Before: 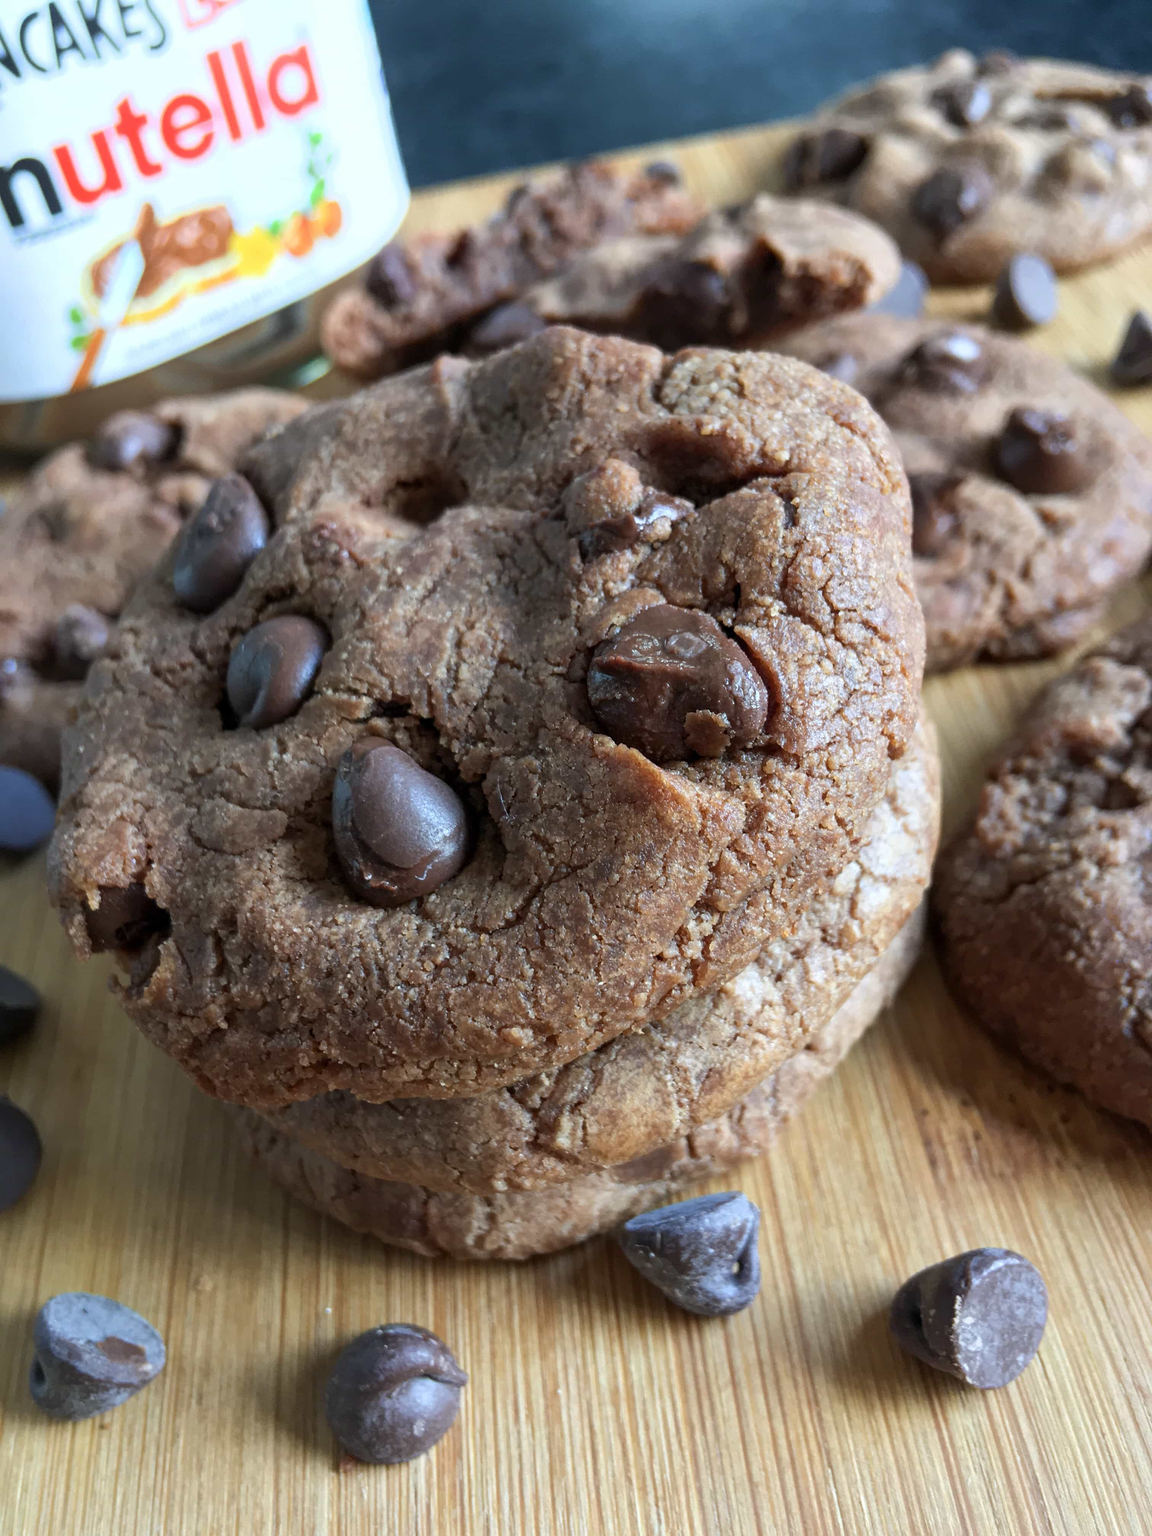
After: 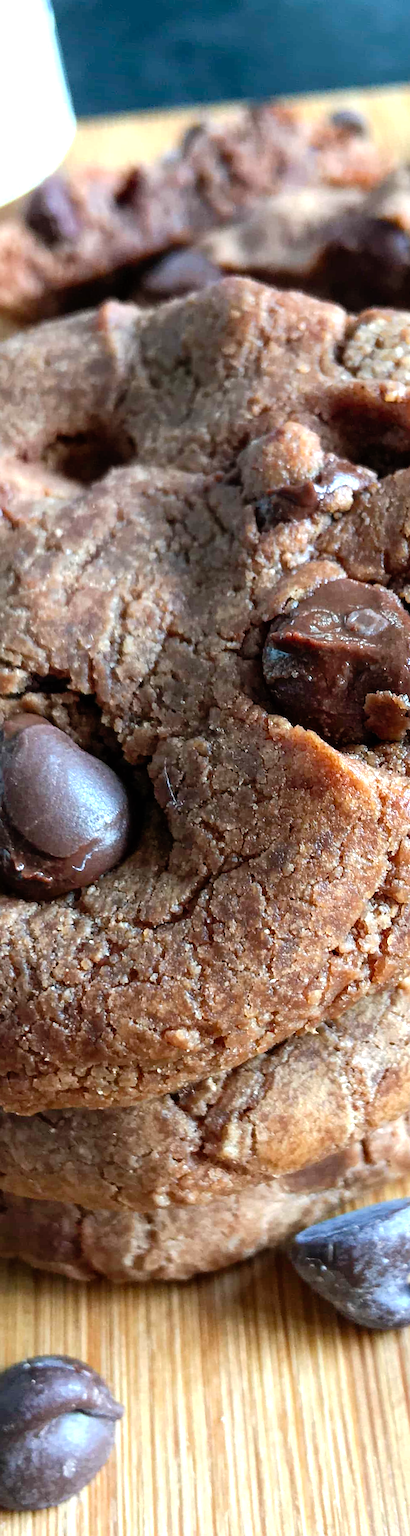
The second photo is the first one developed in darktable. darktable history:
sharpen: amount 0.2
color balance rgb: perceptual saturation grading › global saturation -3%
tone curve: curves: ch0 [(0, 0) (0.003, 0.003) (0.011, 0.003) (0.025, 0.007) (0.044, 0.014) (0.069, 0.02) (0.1, 0.03) (0.136, 0.054) (0.177, 0.099) (0.224, 0.156) (0.277, 0.227) (0.335, 0.302) (0.399, 0.375) (0.468, 0.456) (0.543, 0.54) (0.623, 0.625) (0.709, 0.717) (0.801, 0.807) (0.898, 0.895) (1, 1)], preserve colors none
exposure: black level correction 0, exposure 0.7 EV, compensate exposure bias true, compensate highlight preservation false
crop: left 33.36%, right 33.36%
rotate and perspective: rotation 0.679°, lens shift (horizontal) 0.136, crop left 0.009, crop right 0.991, crop top 0.078, crop bottom 0.95
